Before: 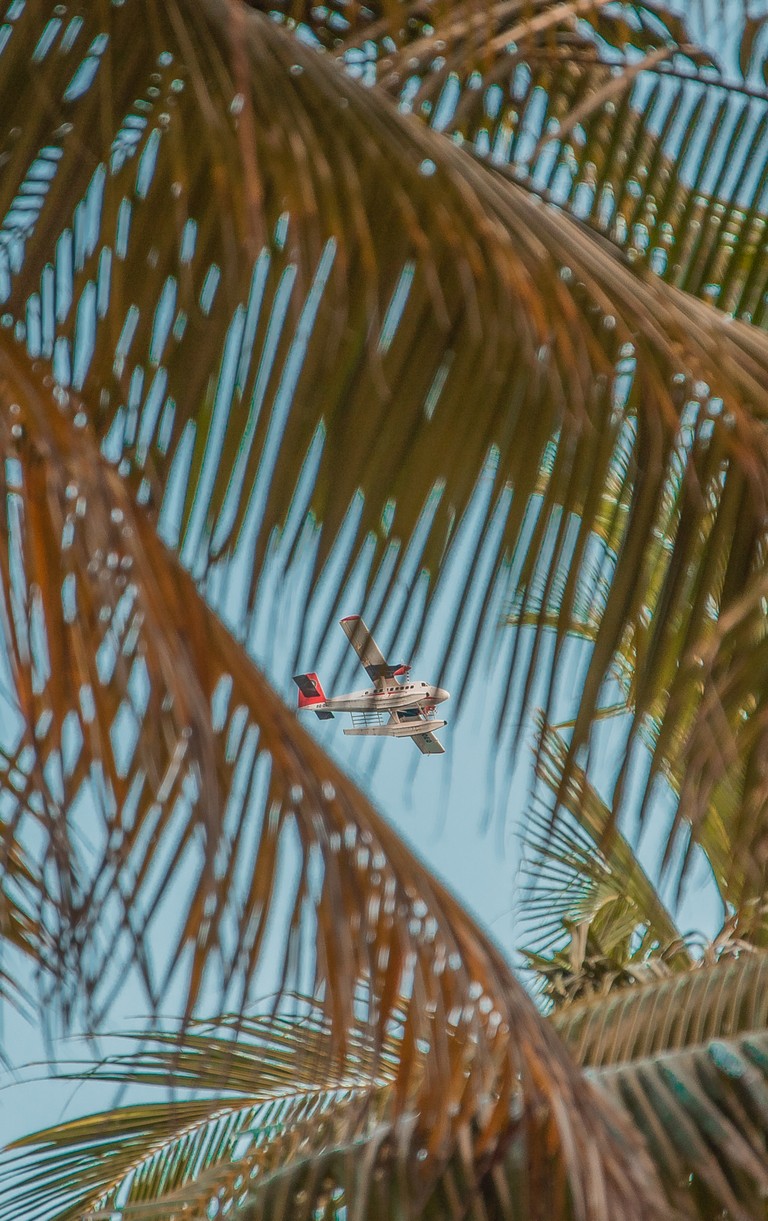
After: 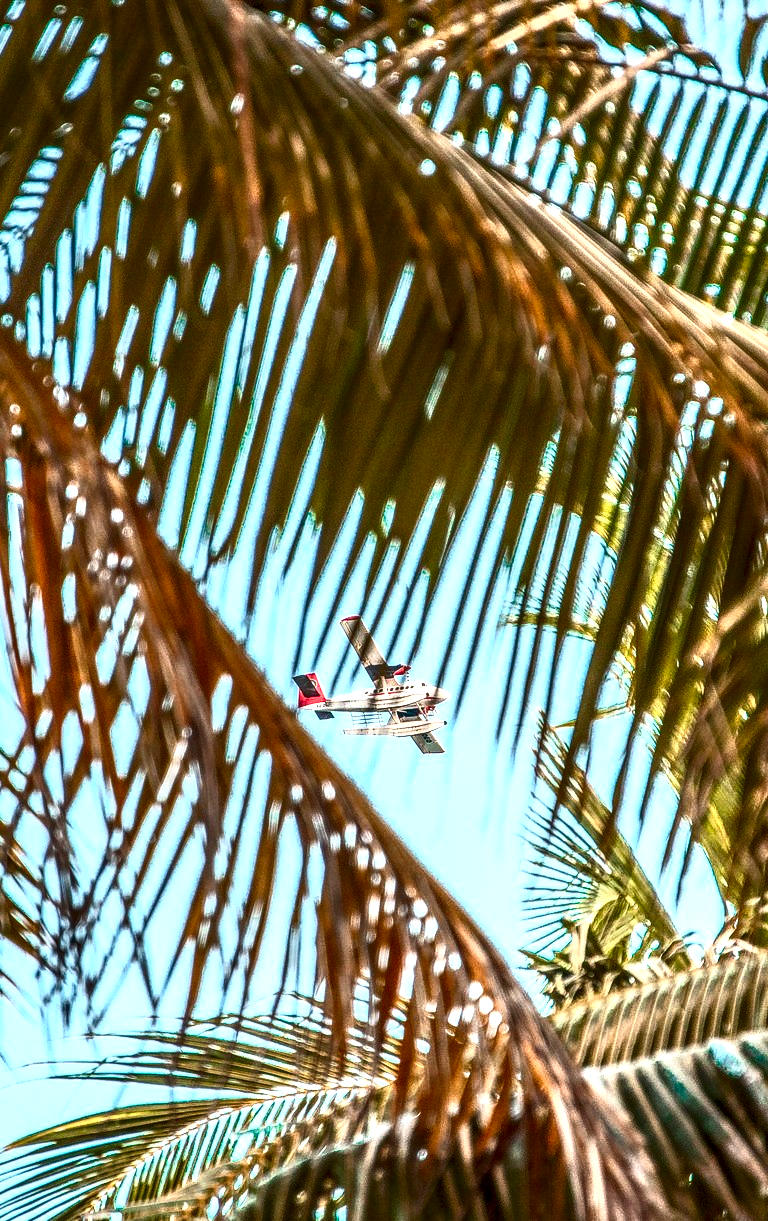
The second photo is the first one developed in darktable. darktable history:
contrast brightness saturation: contrast 0.83, brightness 0.59, saturation 0.59
white balance: red 0.98, blue 1.034
local contrast: highlights 65%, shadows 54%, detail 169%, midtone range 0.514
